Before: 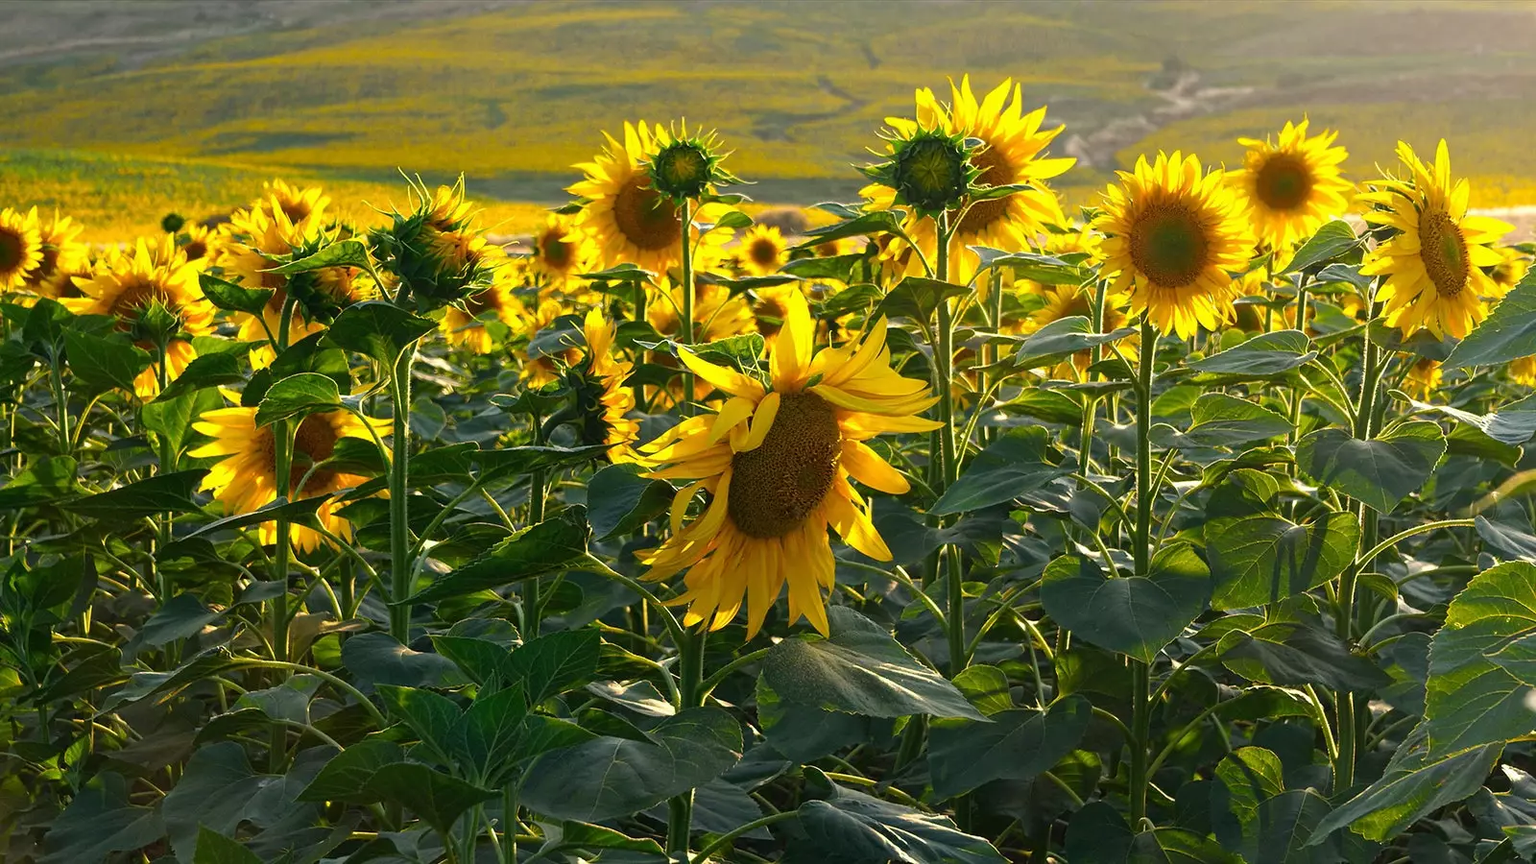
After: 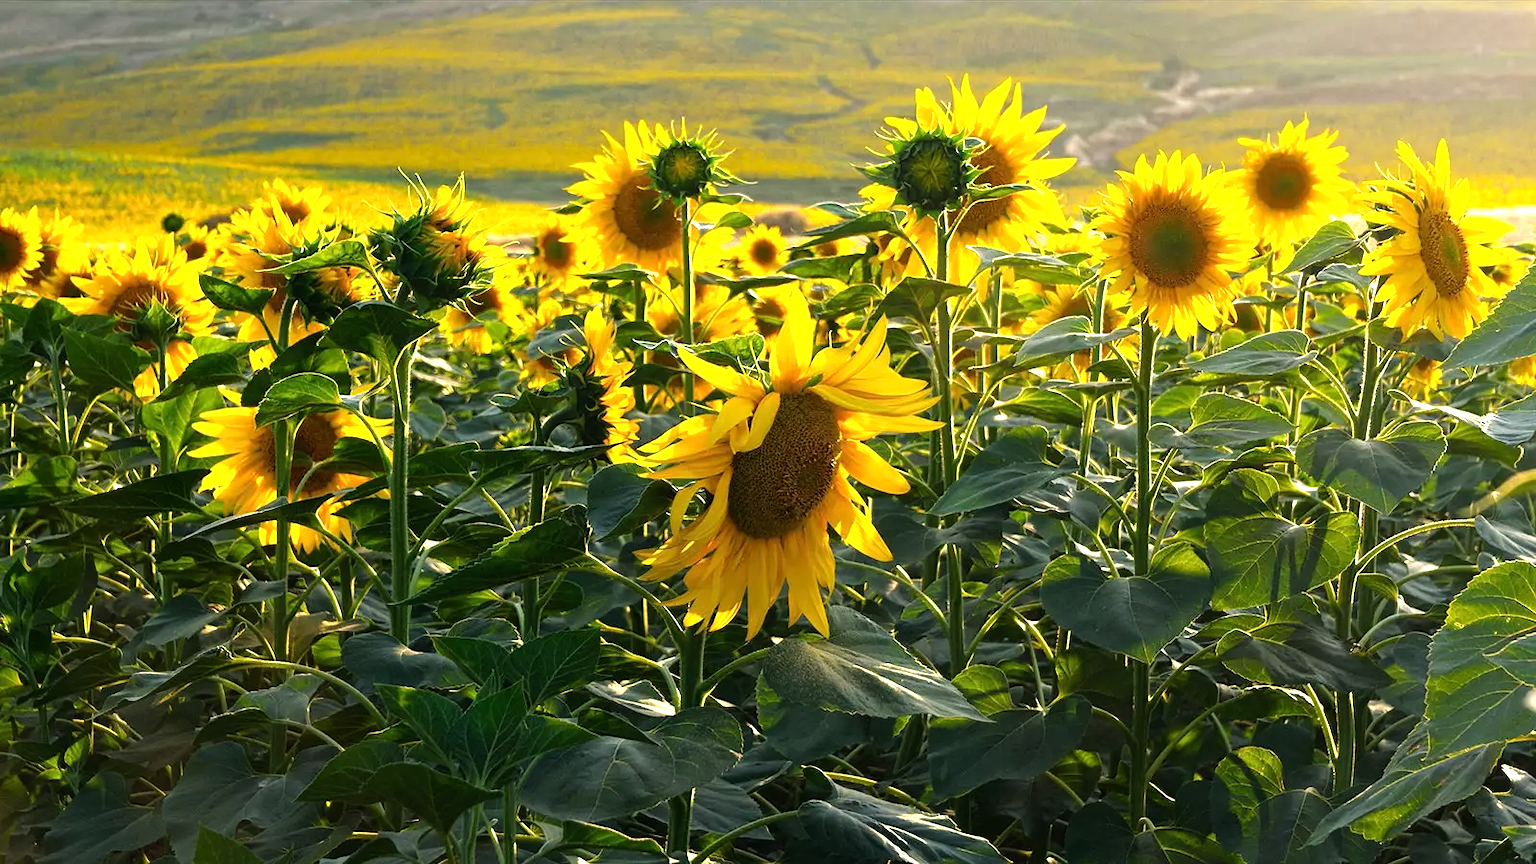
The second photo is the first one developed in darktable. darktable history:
tone equalizer: -8 EV -0.715 EV, -7 EV -0.74 EV, -6 EV -0.626 EV, -5 EV -0.405 EV, -3 EV 0.403 EV, -2 EV 0.6 EV, -1 EV 0.674 EV, +0 EV 0.72 EV
